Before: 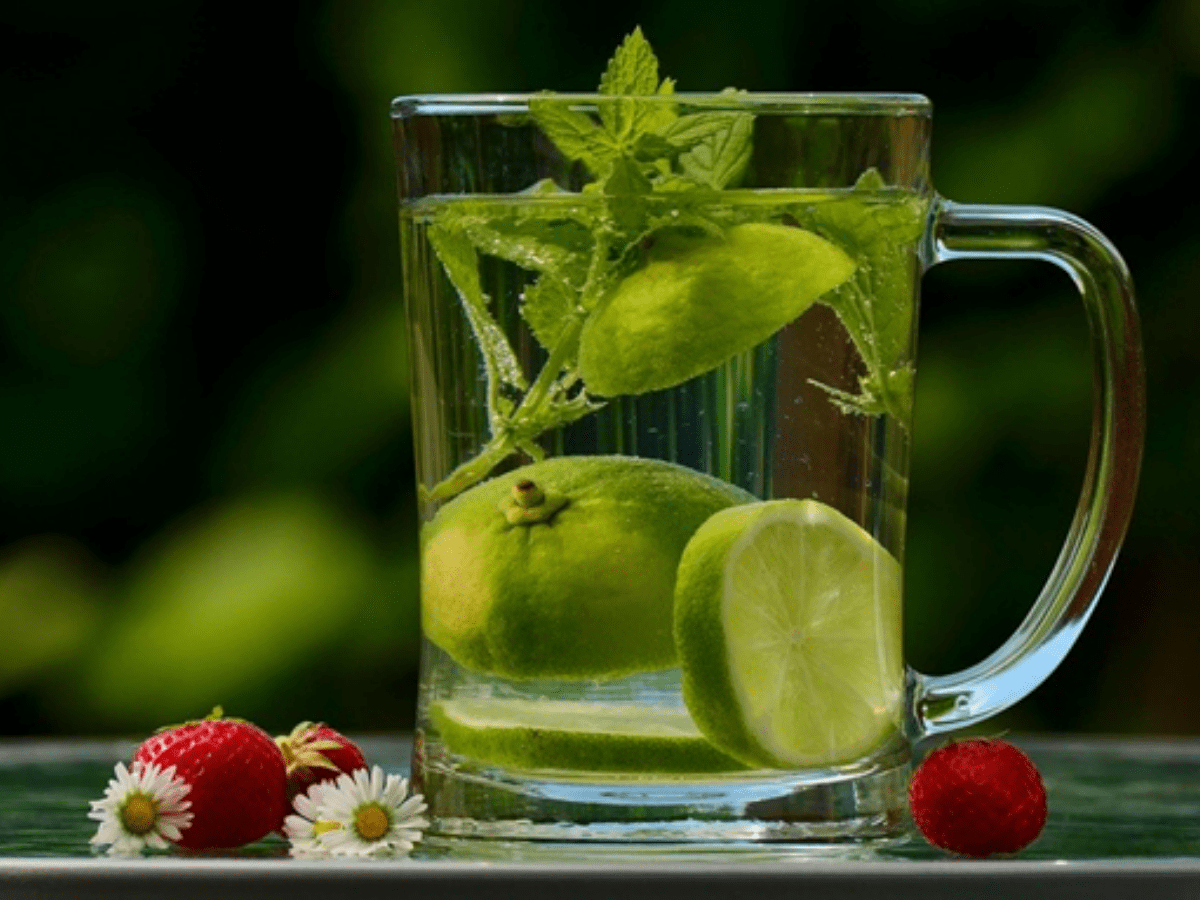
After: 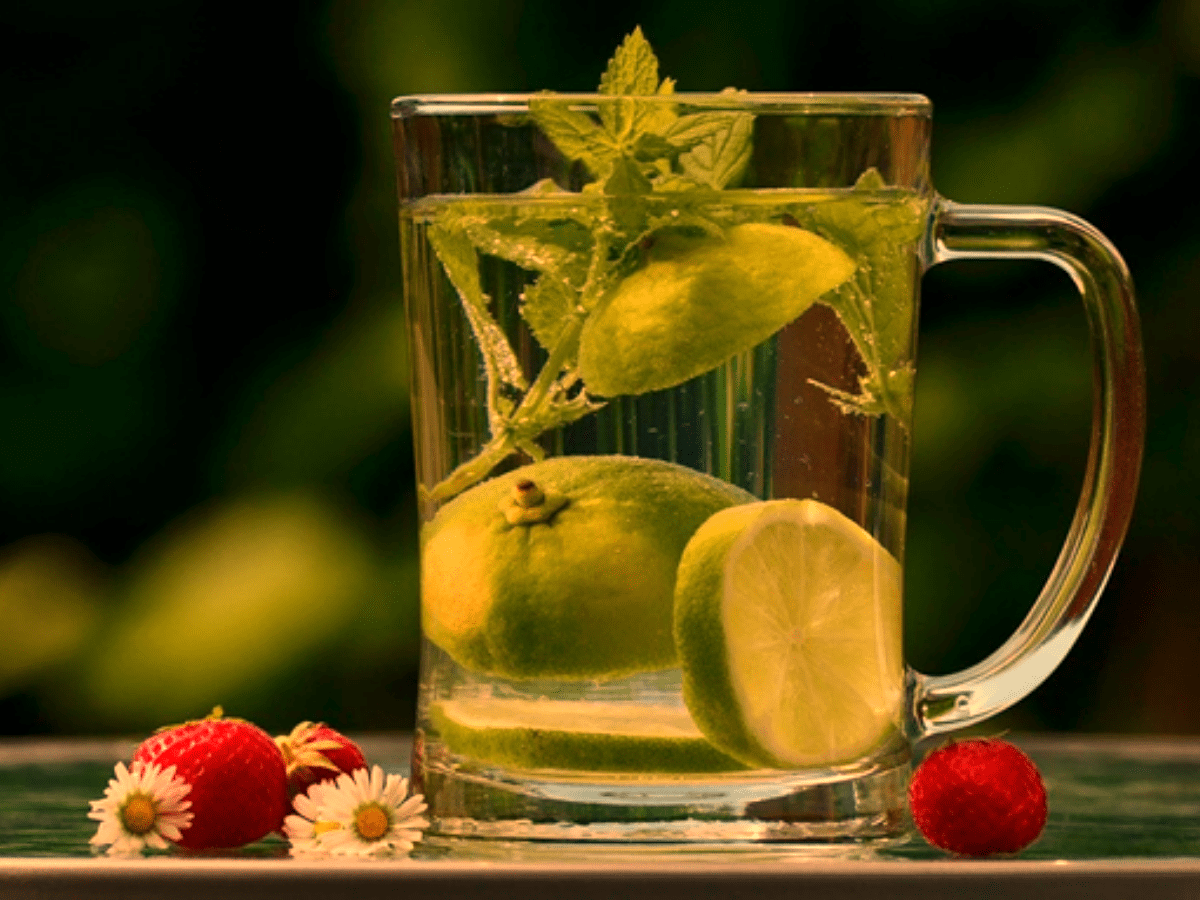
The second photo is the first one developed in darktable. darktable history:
white balance: red 1.467, blue 0.684
